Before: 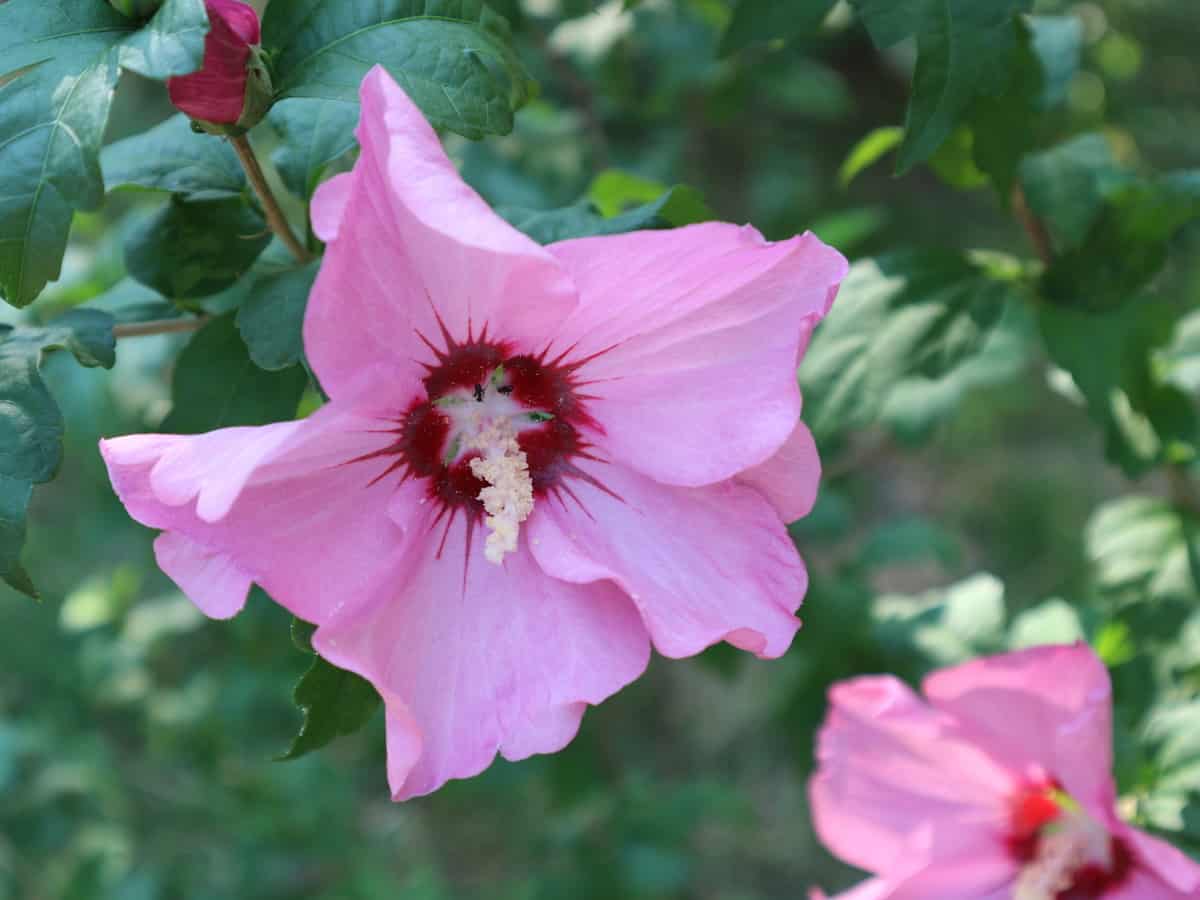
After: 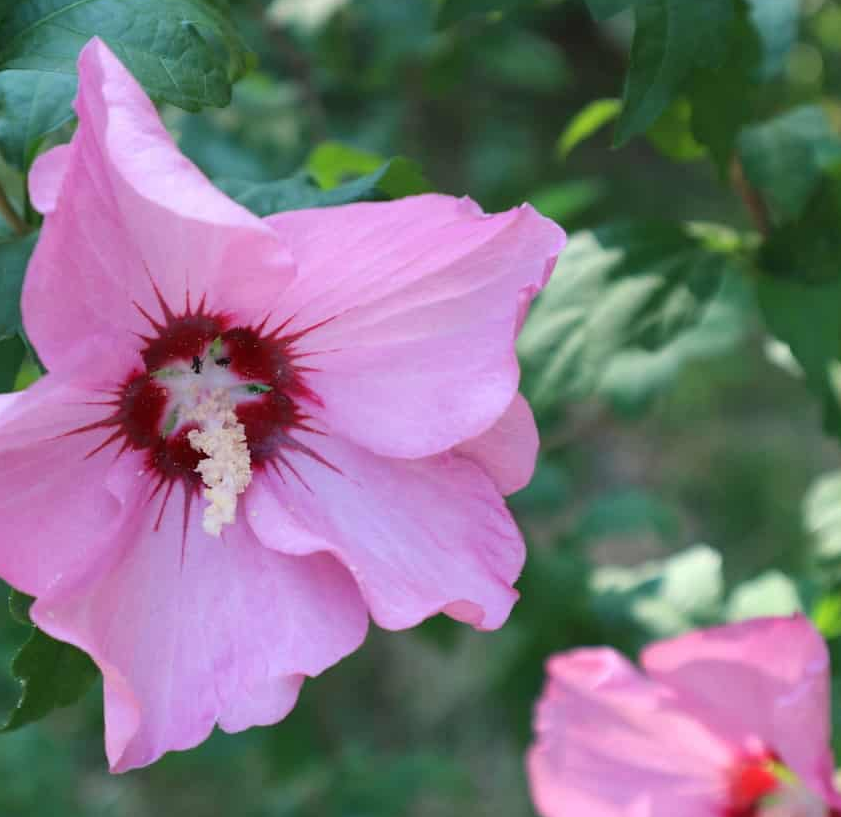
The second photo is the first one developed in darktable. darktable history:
crop and rotate: left 23.56%, top 3.157%, right 6.346%, bottom 5.97%
